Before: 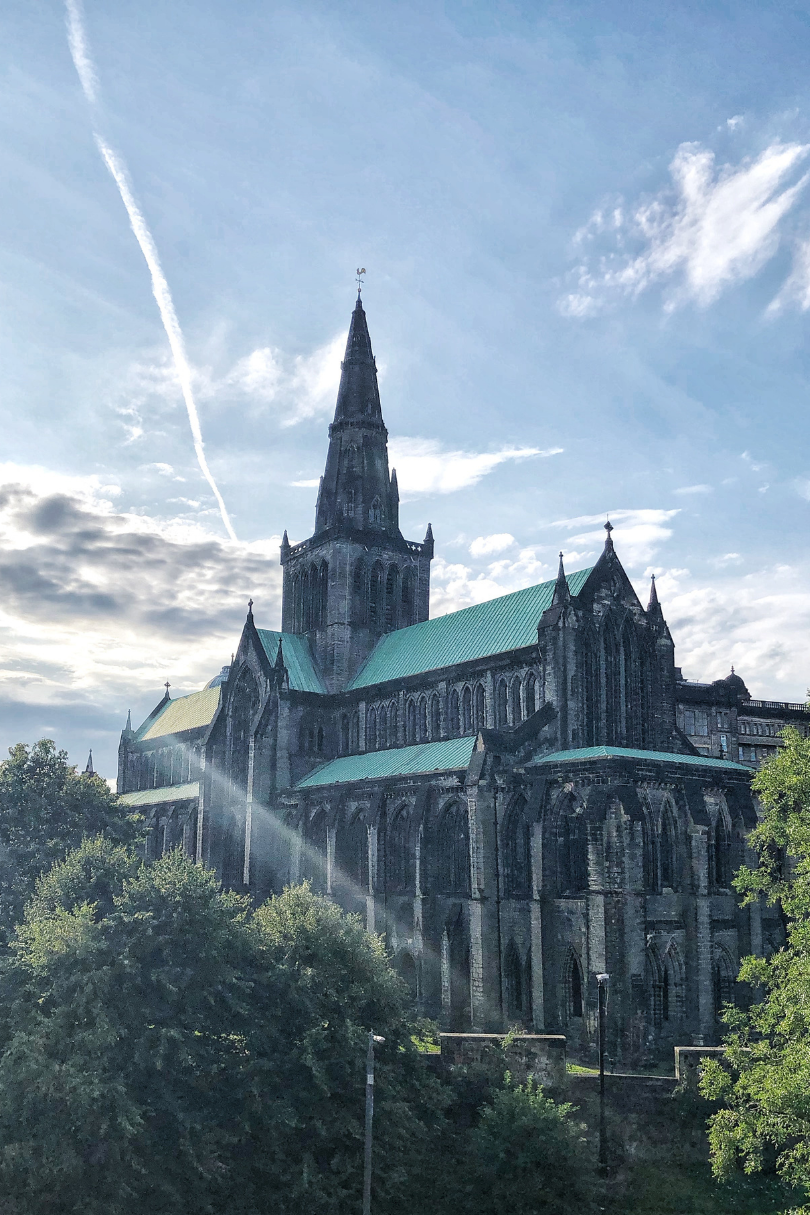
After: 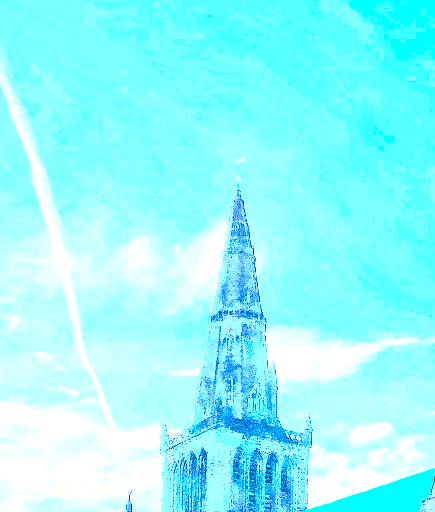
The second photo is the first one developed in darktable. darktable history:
color balance rgb: shadows lift › luminance -19.794%, perceptual saturation grading › global saturation 44.141%, perceptual saturation grading › highlights -49.873%, perceptual saturation grading › shadows 29.79%, perceptual brilliance grading › global brilliance 12.161%, global vibrance 20%
exposure: black level correction 0.001, exposure 1.731 EV, compensate exposure bias true, compensate highlight preservation false
crop: left 15.003%, top 9.208%, right 31.179%, bottom 48.572%
contrast brightness saturation: contrast 0.998, brightness 0.994, saturation 0.998
